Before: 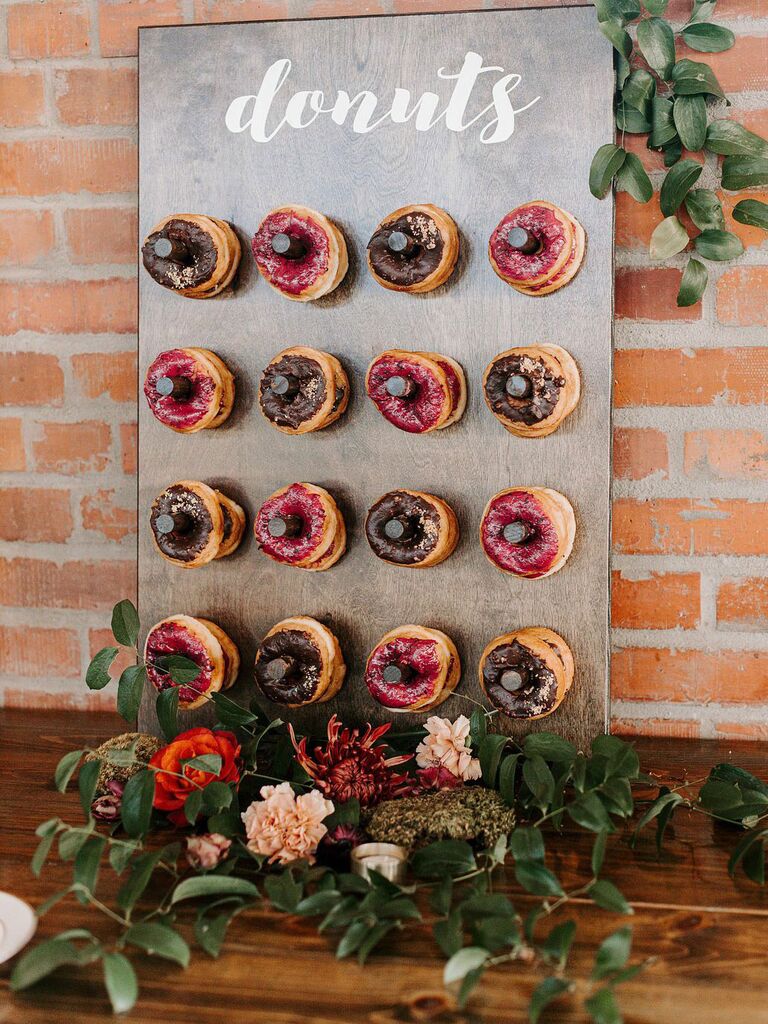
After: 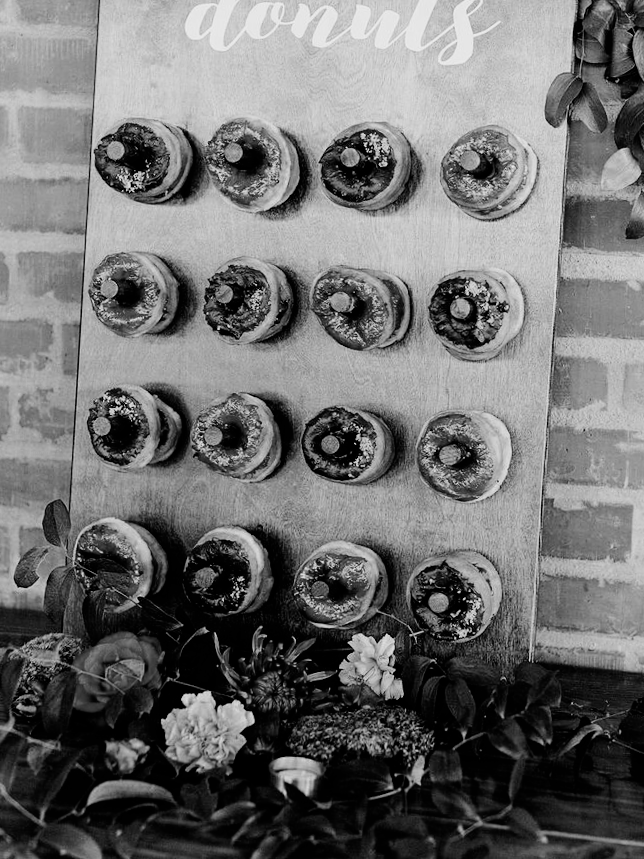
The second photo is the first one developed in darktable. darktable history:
crop and rotate: angle -3.27°, left 5.211%, top 5.211%, right 4.607%, bottom 4.607%
filmic rgb: black relative exposure -5 EV, white relative exposure 3.5 EV, hardness 3.19, contrast 1.4, highlights saturation mix -50%
color zones: curves: ch0 [(0.002, 0.593) (0.143, 0.417) (0.285, 0.541) (0.455, 0.289) (0.608, 0.327) (0.727, 0.283) (0.869, 0.571) (1, 0.603)]; ch1 [(0, 0) (0.143, 0) (0.286, 0) (0.429, 0) (0.571, 0) (0.714, 0) (0.857, 0)]
